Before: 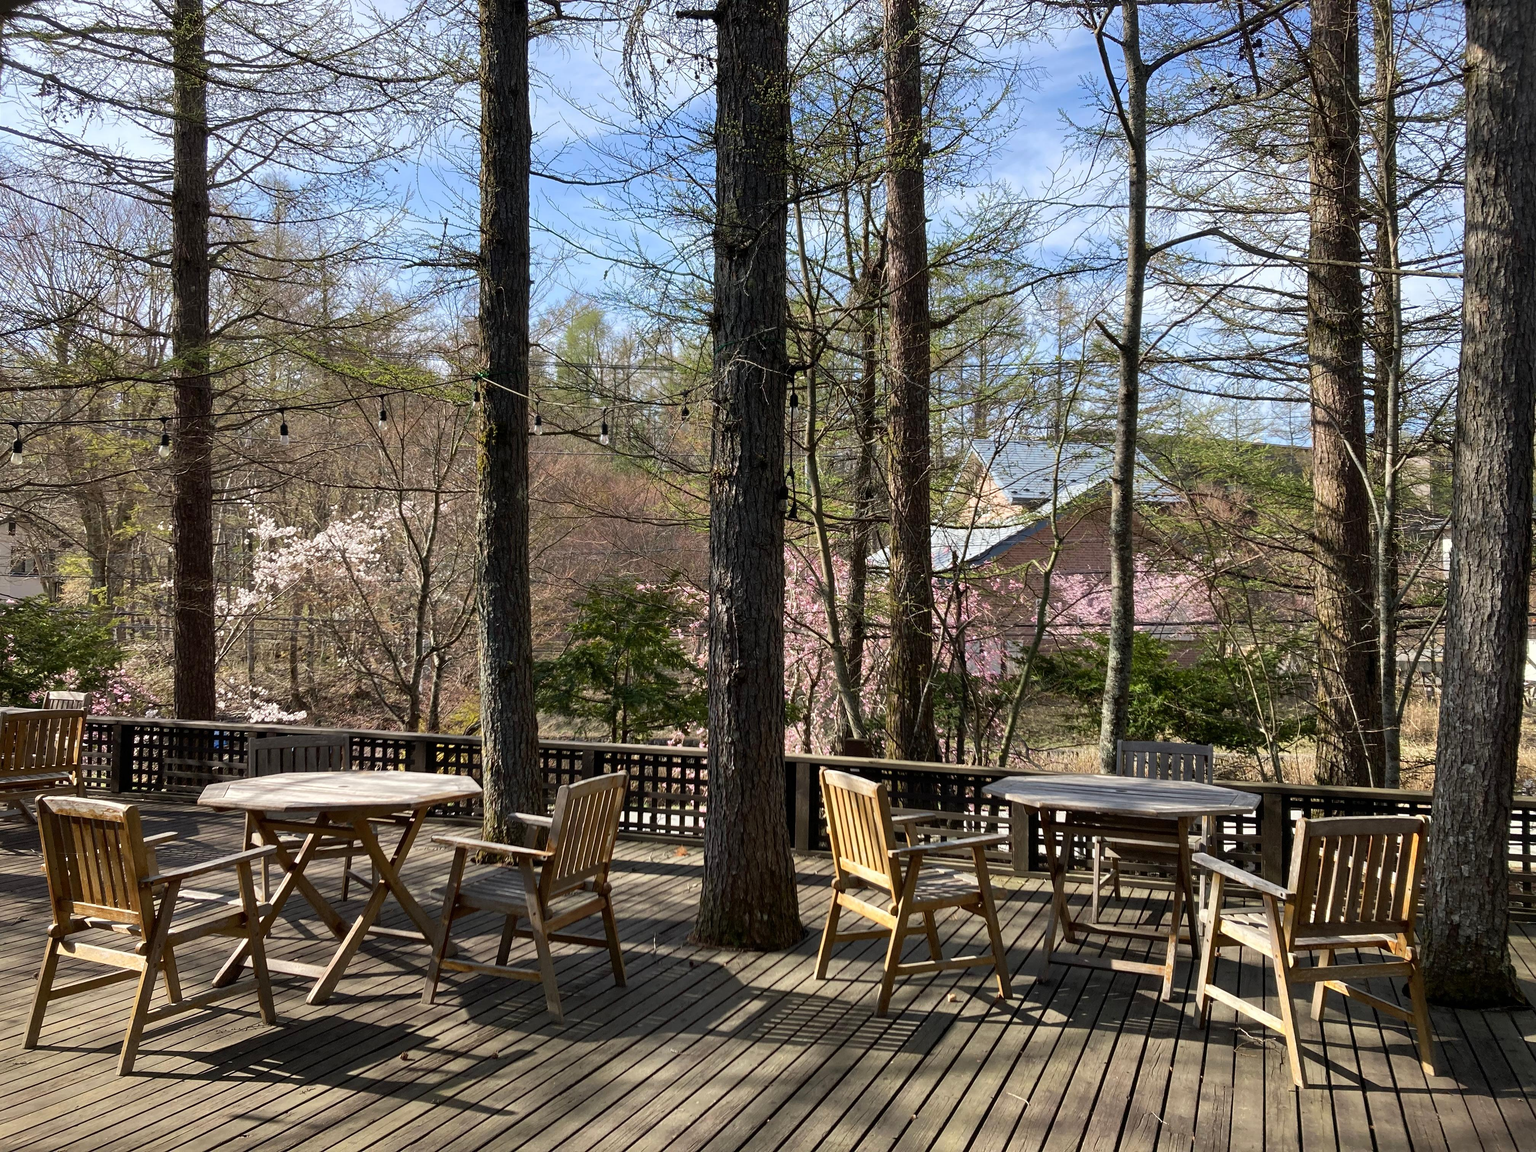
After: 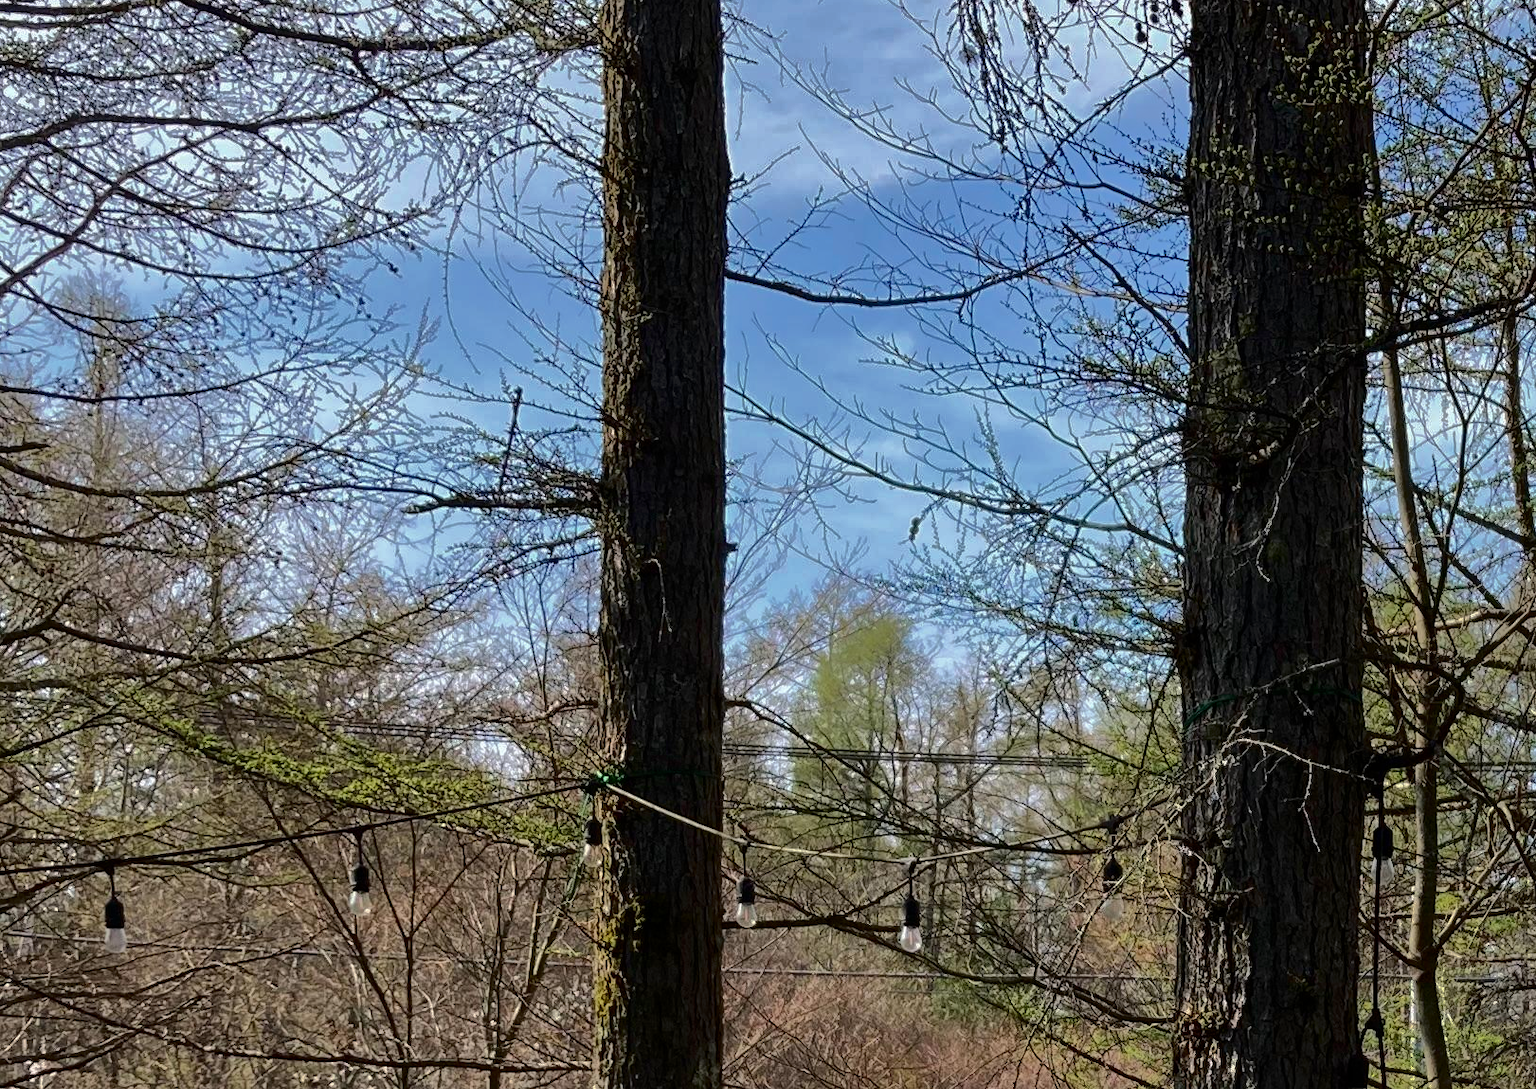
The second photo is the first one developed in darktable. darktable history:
shadows and highlights: shadows -18.35, highlights -73.77
tone curve: curves: ch0 [(0, 0) (0.224, 0.12) (0.375, 0.296) (0.528, 0.472) (0.681, 0.634) (0.8, 0.766) (0.873, 0.877) (1, 1)], color space Lab, independent channels, preserve colors none
crop: left 15.504%, top 5.42%, right 44.283%, bottom 56.537%
color balance rgb: perceptual saturation grading › global saturation 0.363%
